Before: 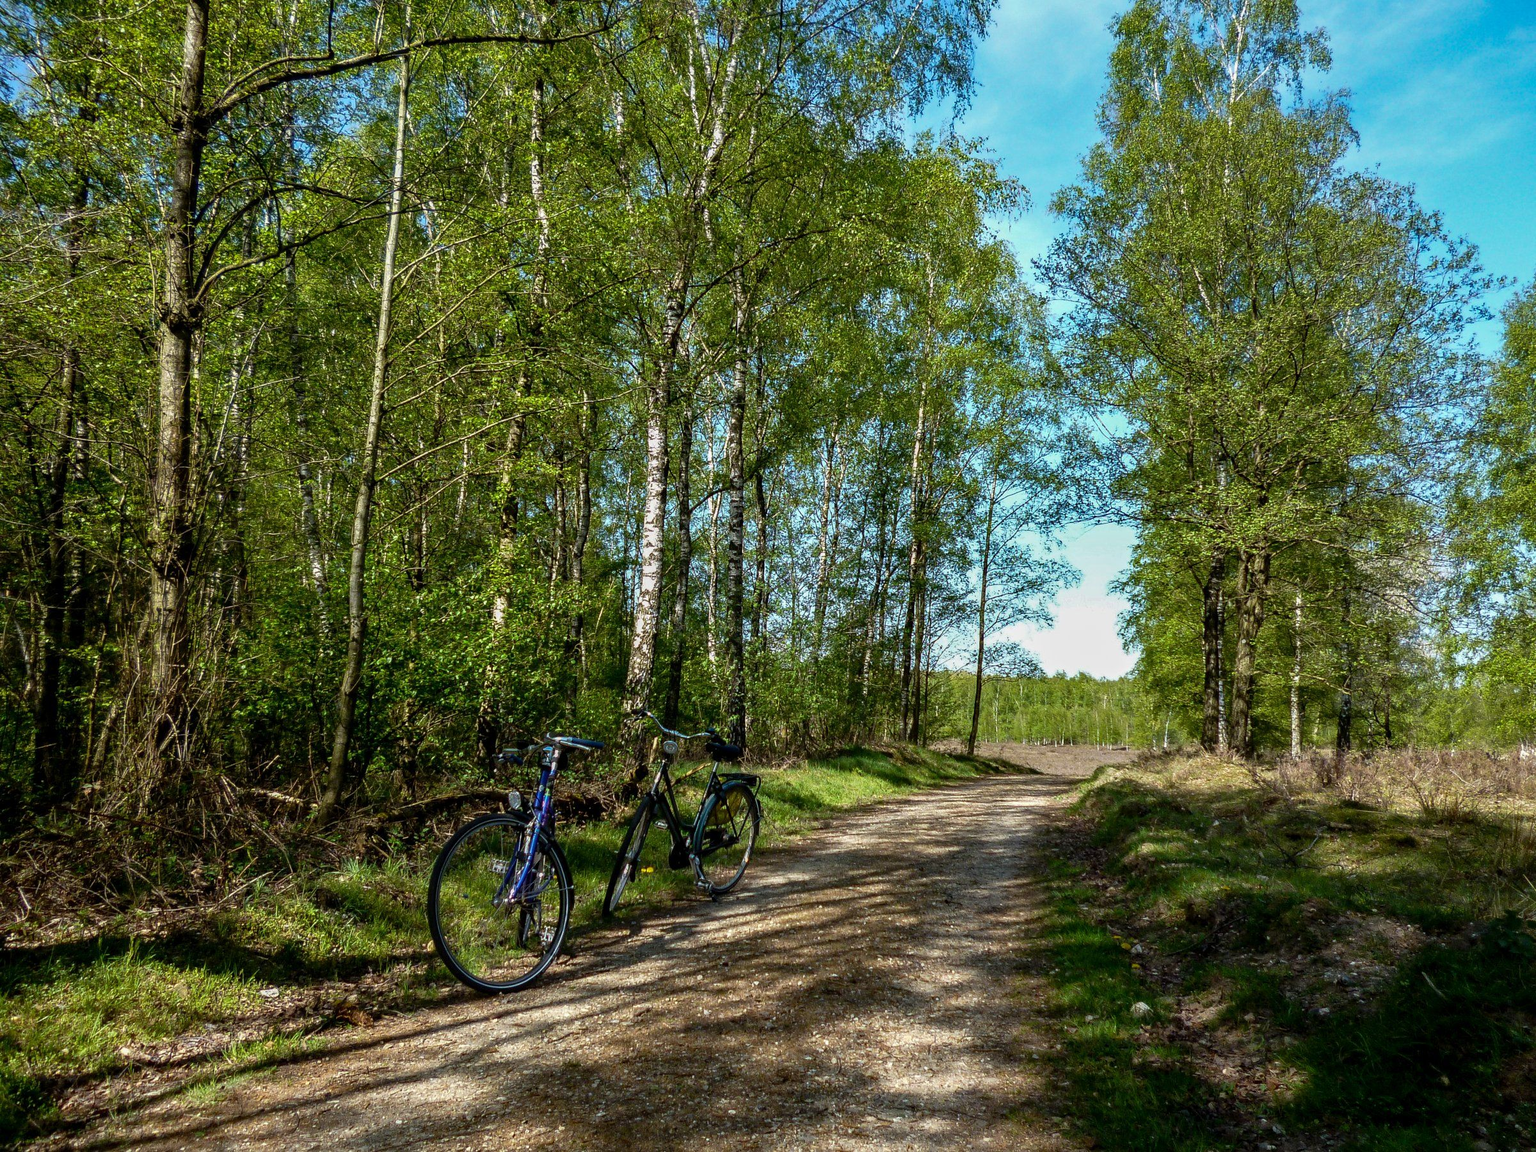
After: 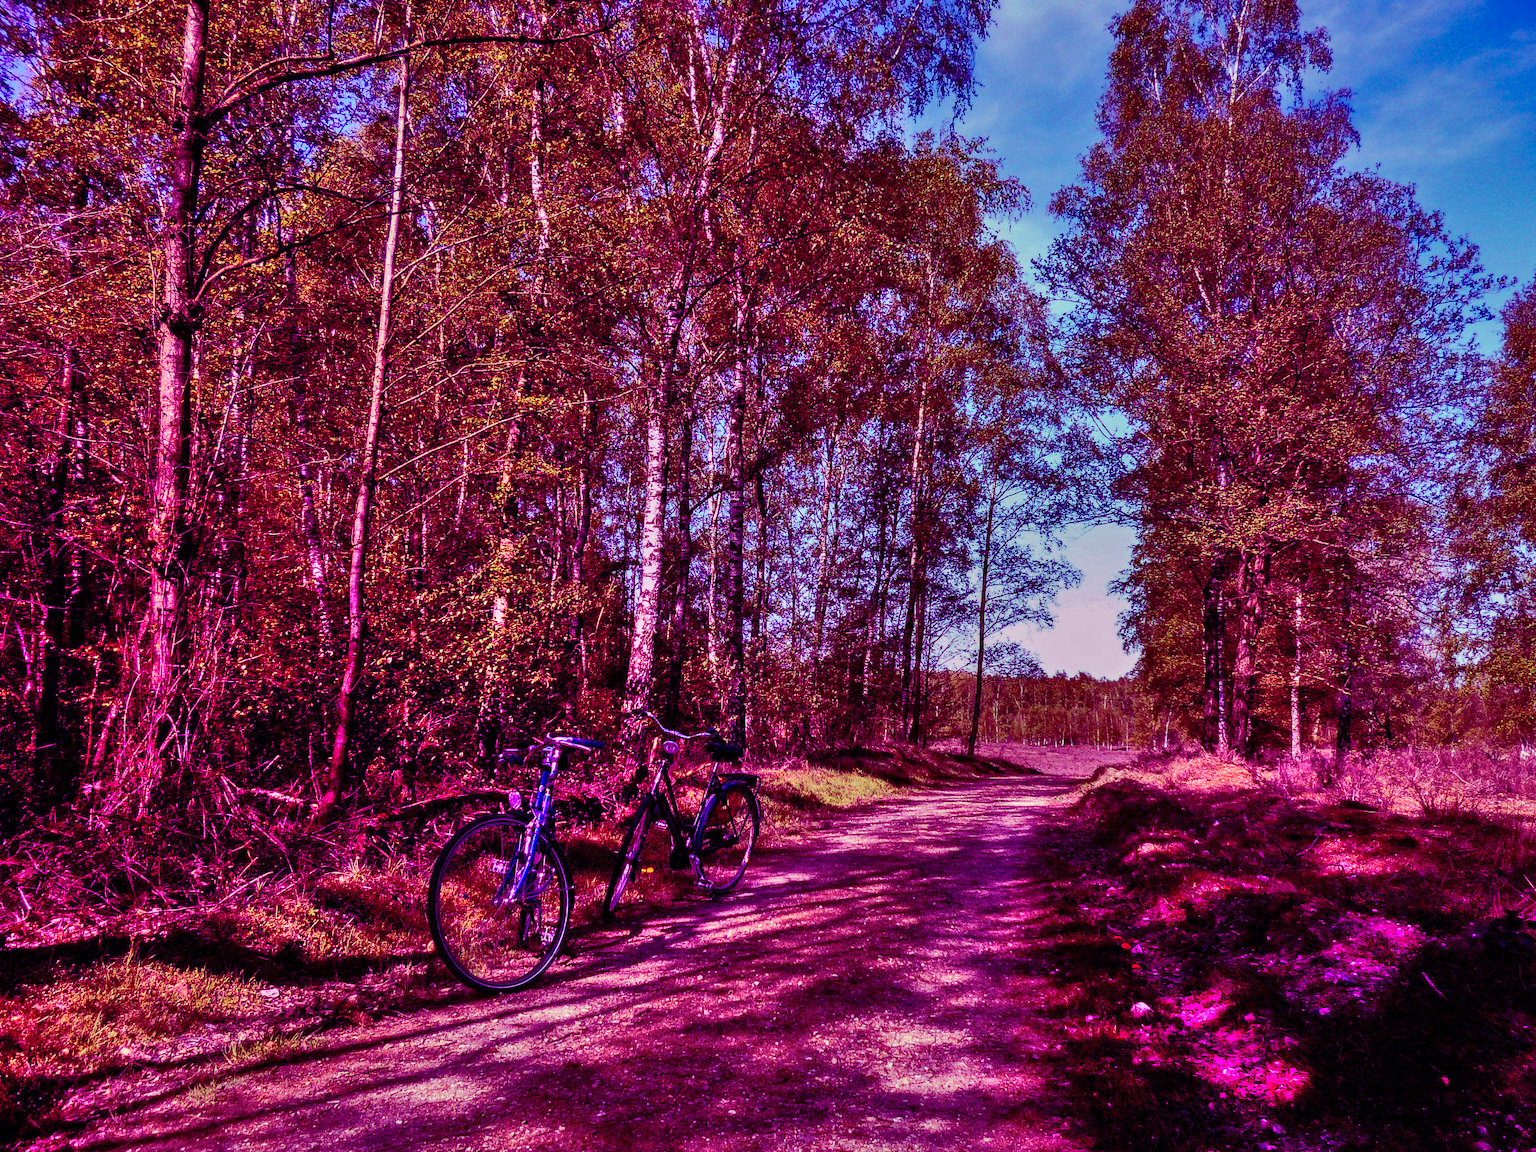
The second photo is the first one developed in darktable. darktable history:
shadows and highlights: shadows 80.73, white point adjustment -9.07, highlights -61.46, soften with gaussian
color balance: mode lift, gamma, gain (sRGB), lift [1, 1, 0.101, 1]
